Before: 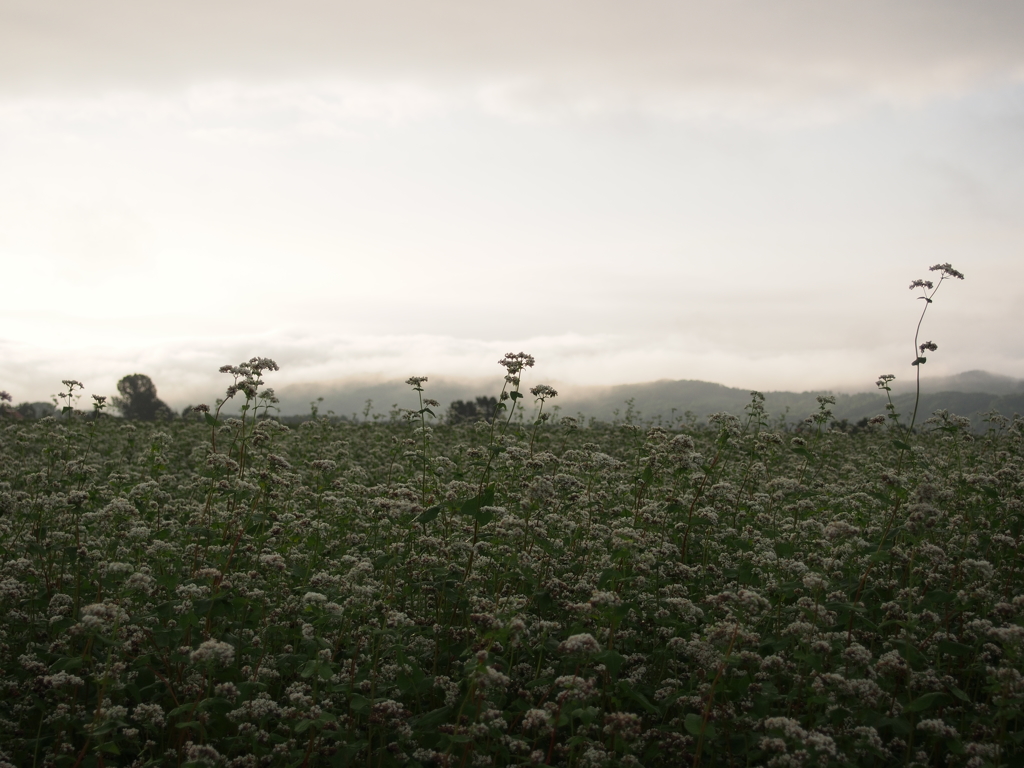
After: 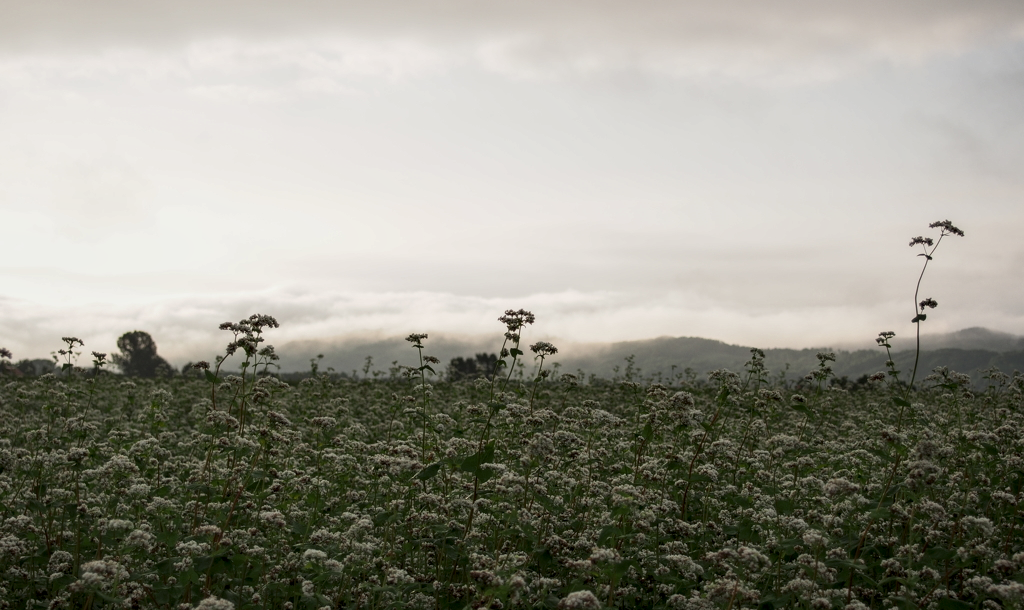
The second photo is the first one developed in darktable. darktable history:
crop and rotate: top 5.651%, bottom 14.796%
local contrast: highlights 60%, shadows 62%, detail 160%
tone equalizer: -8 EV 0.227 EV, -7 EV 0.42 EV, -6 EV 0.422 EV, -5 EV 0.211 EV, -3 EV -0.272 EV, -2 EV -0.433 EV, -1 EV -0.434 EV, +0 EV -0.267 EV
